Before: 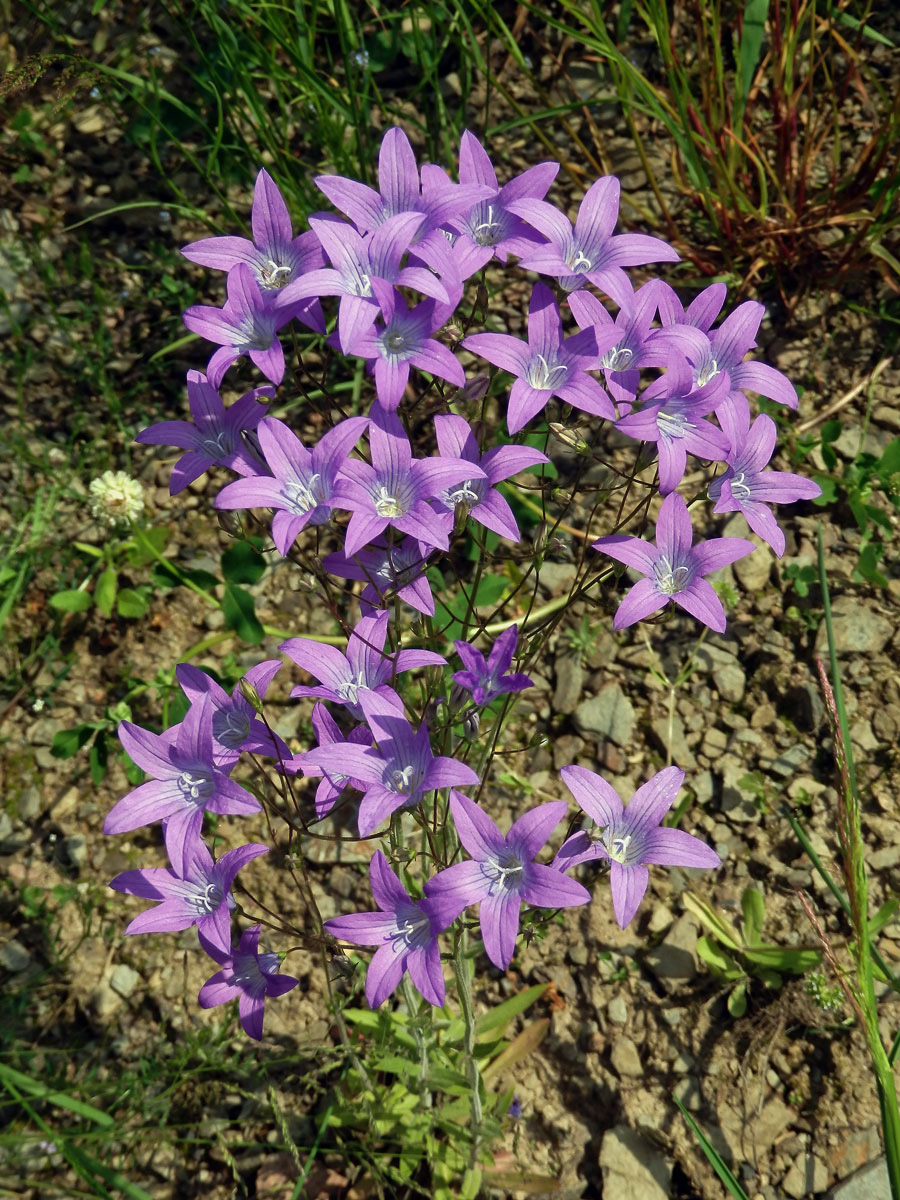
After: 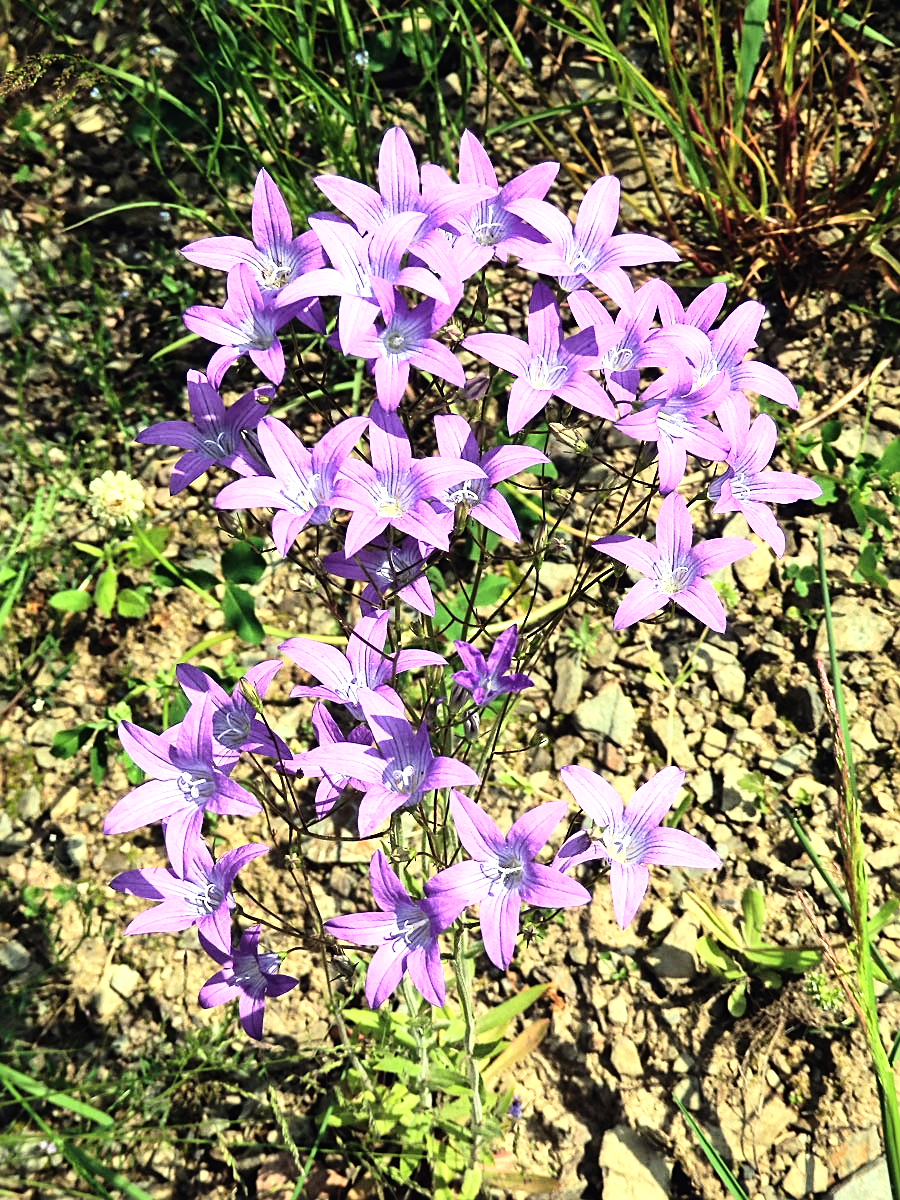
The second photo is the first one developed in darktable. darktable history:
base curve: curves: ch0 [(0, 0) (0.007, 0.004) (0.027, 0.03) (0.046, 0.07) (0.207, 0.54) (0.442, 0.872) (0.673, 0.972) (1, 1)]
levels: levels [0, 0.476, 0.951]
exposure: black level correction -0.003, exposure 0.045 EV, compensate highlight preservation false
sharpen: on, module defaults
